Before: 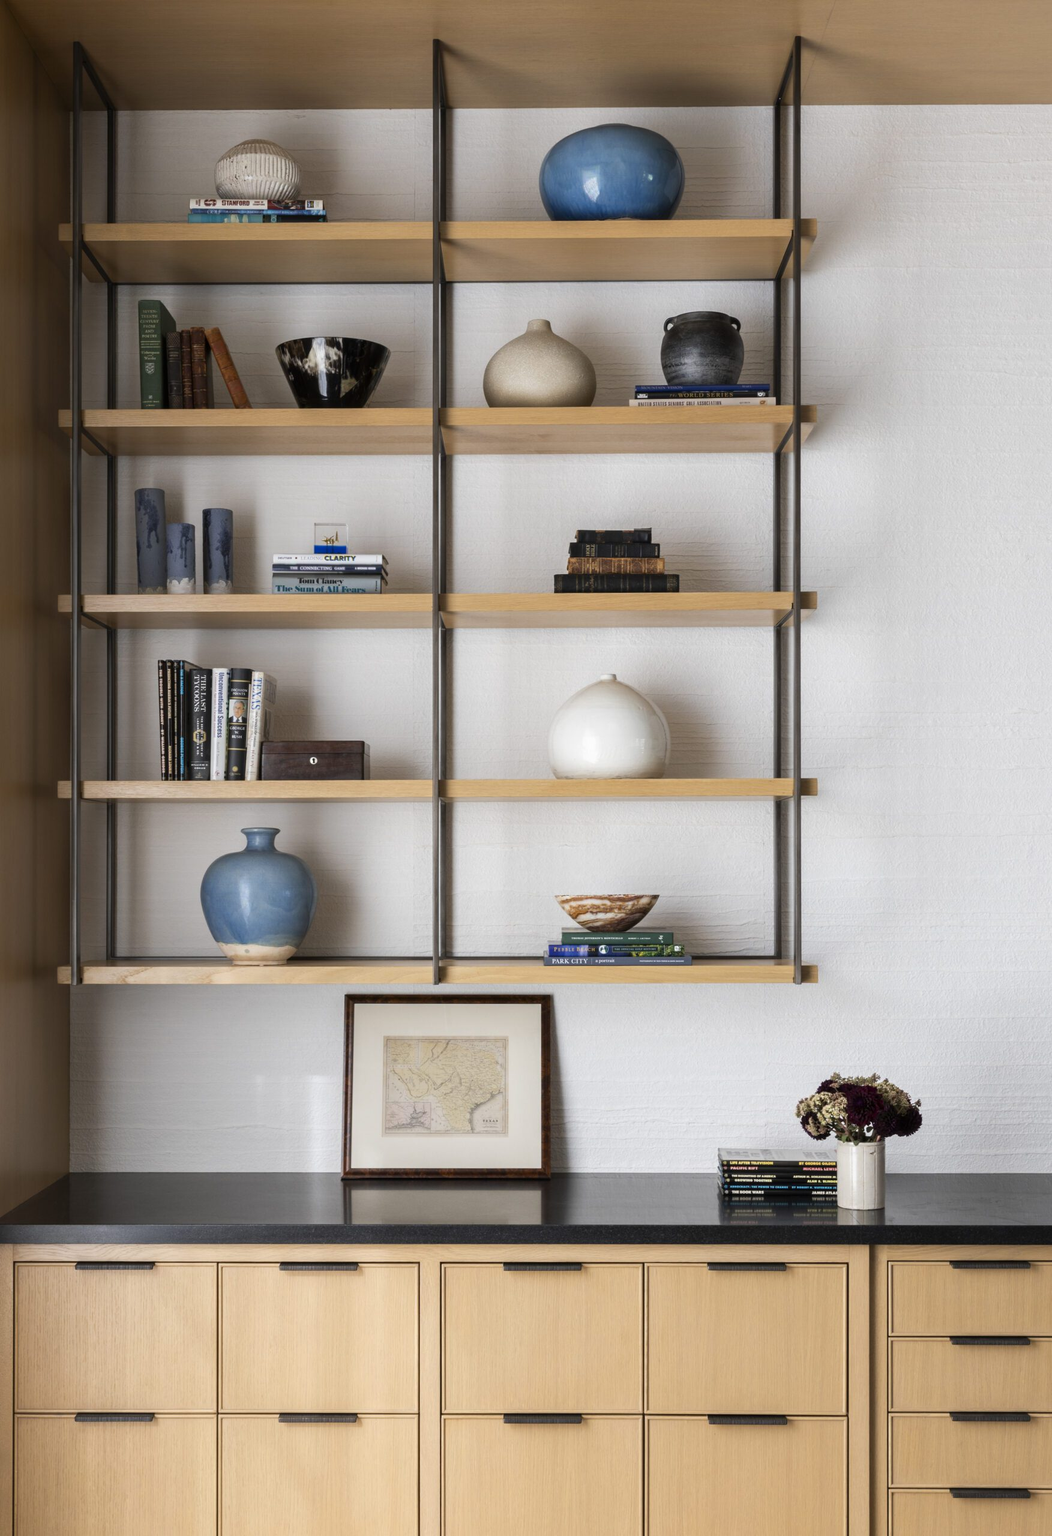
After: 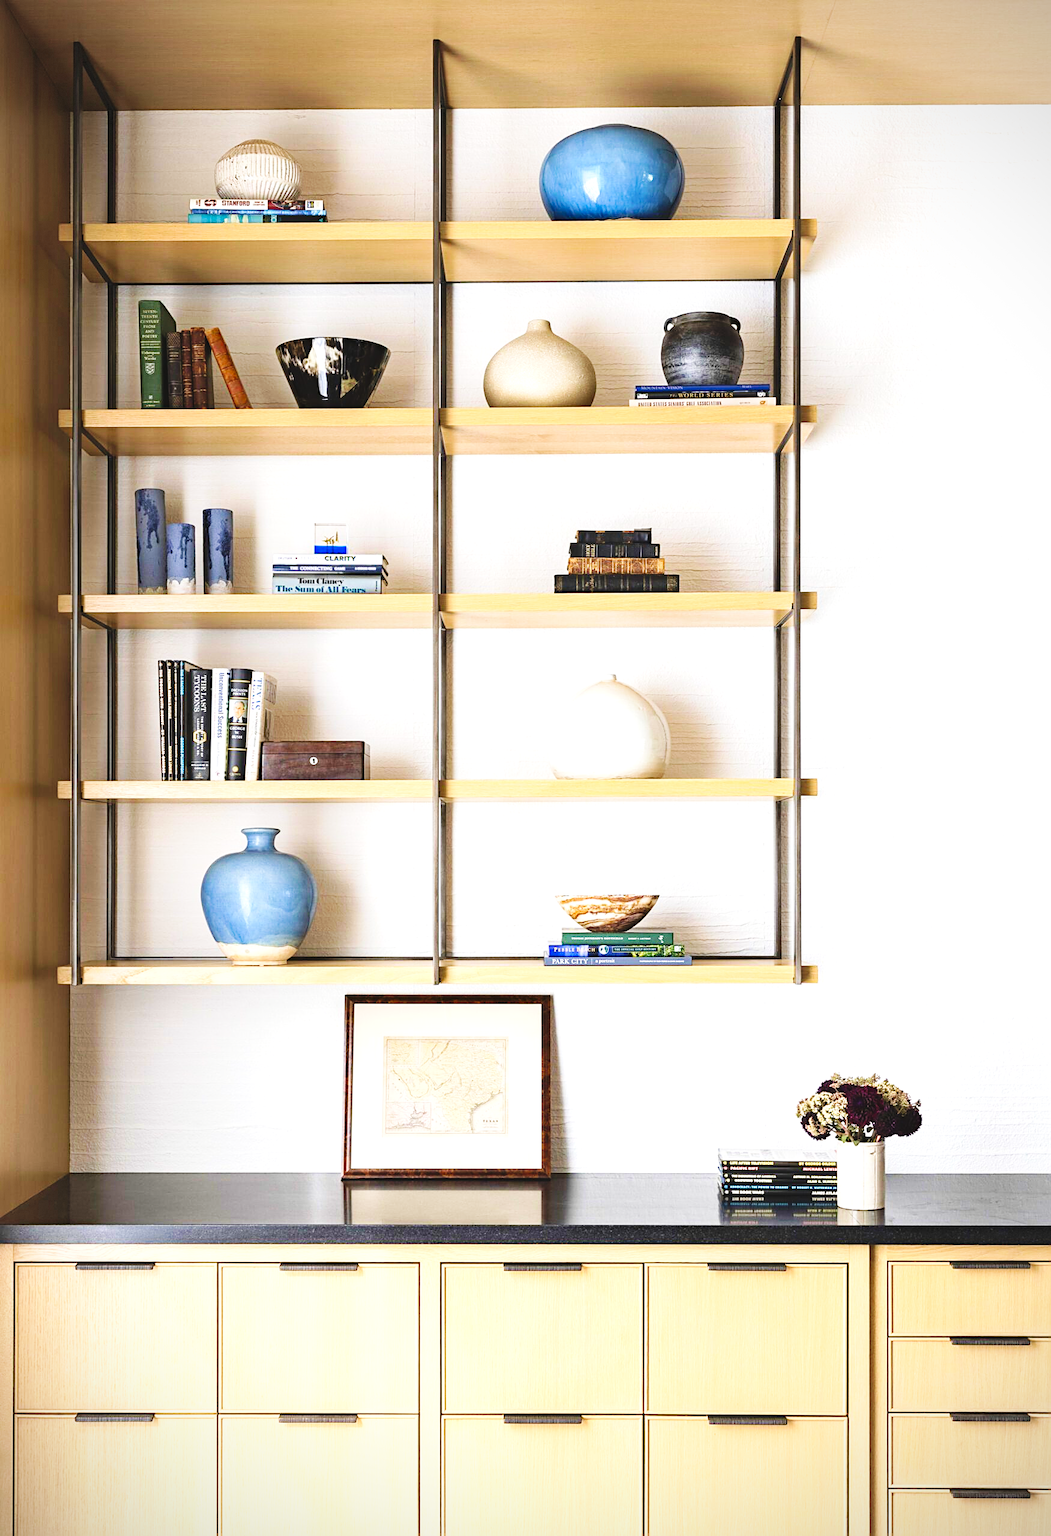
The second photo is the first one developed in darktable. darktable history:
base curve: curves: ch0 [(0, 0) (0.036, 0.025) (0.121, 0.166) (0.206, 0.329) (0.605, 0.79) (1, 1)], preserve colors none
exposure: black level correction -0.006, exposure 1 EV, compensate highlight preservation false
sharpen: on, module defaults
vignetting: fall-off radius 63.43%, brightness -0.472, dithering 8-bit output
haze removal: compatibility mode true, adaptive false
contrast brightness saturation: contrast 0.073, brightness 0.073, saturation 0.18
velvia: on, module defaults
color correction: highlights b* 0.029
